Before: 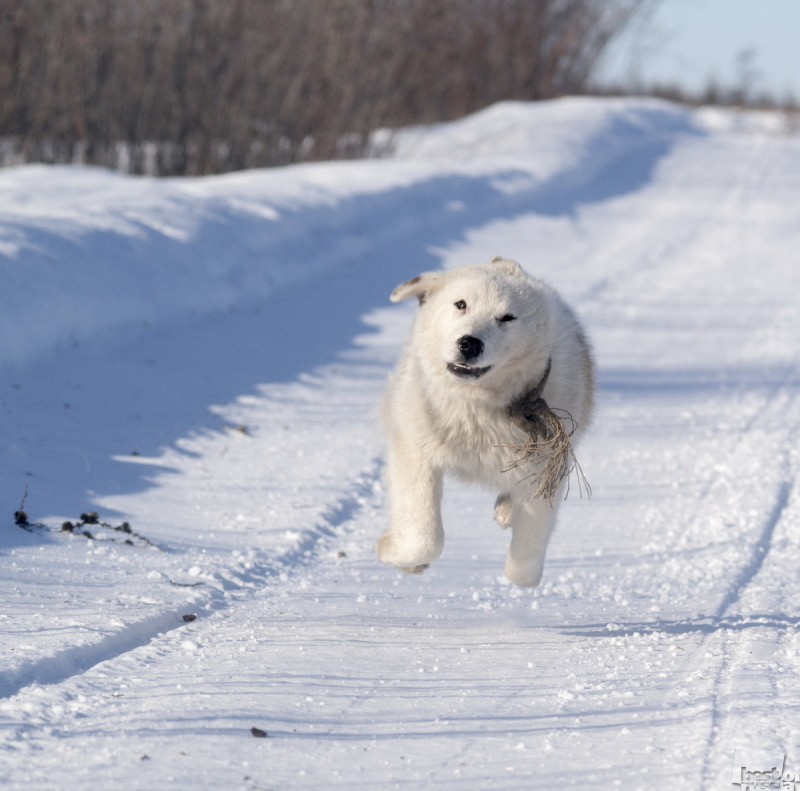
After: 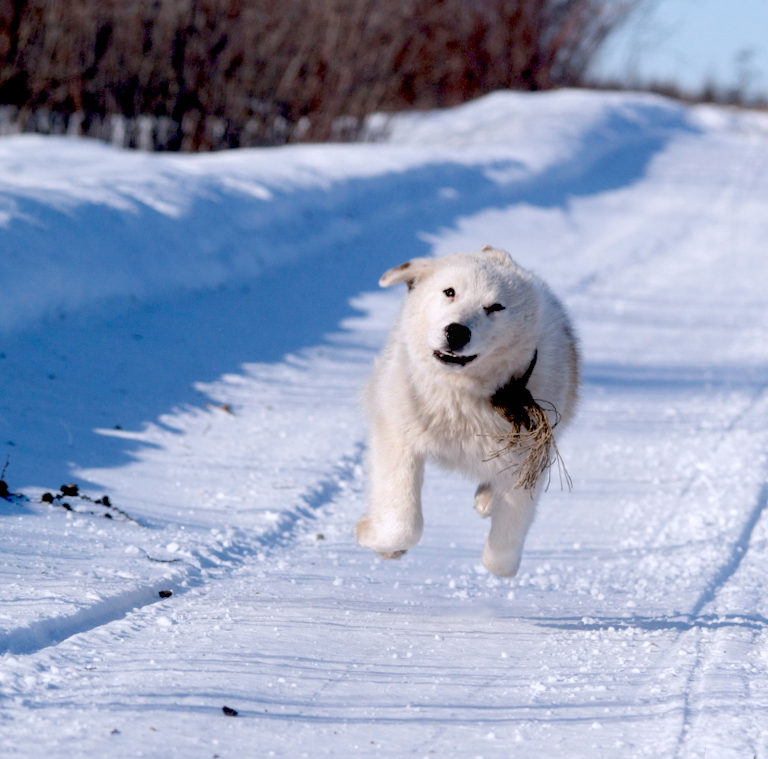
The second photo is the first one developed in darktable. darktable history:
tone equalizer: on, module defaults
bloom: size 13.65%, threshold 98.39%, strength 4.82%
crop and rotate: angle -2.38°
exposure: black level correction 0.056, compensate highlight preservation false
color calibration: illuminant as shot in camera, x 0.358, y 0.373, temperature 4628.91 K
